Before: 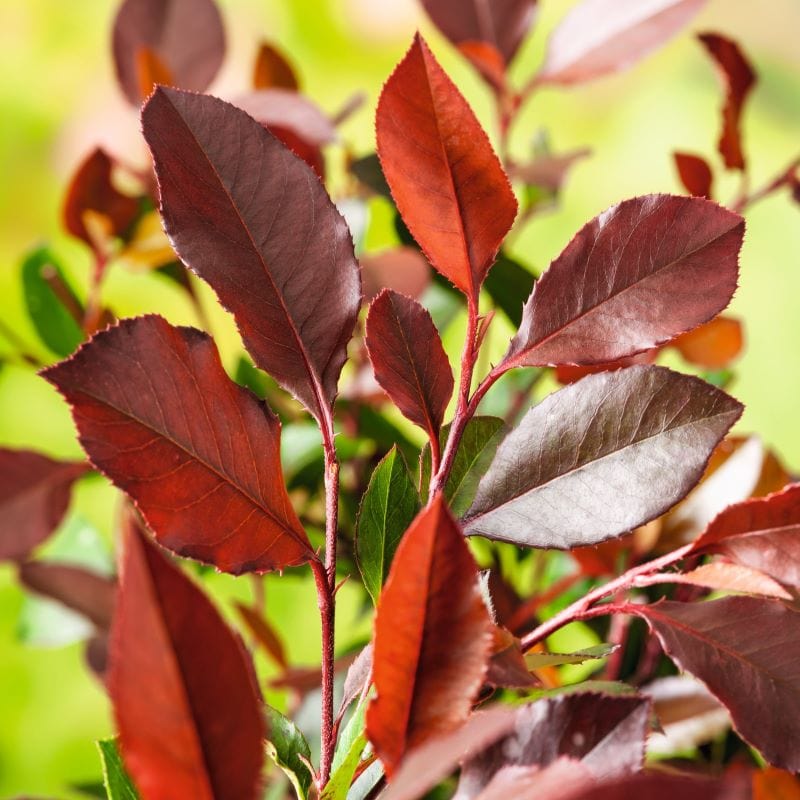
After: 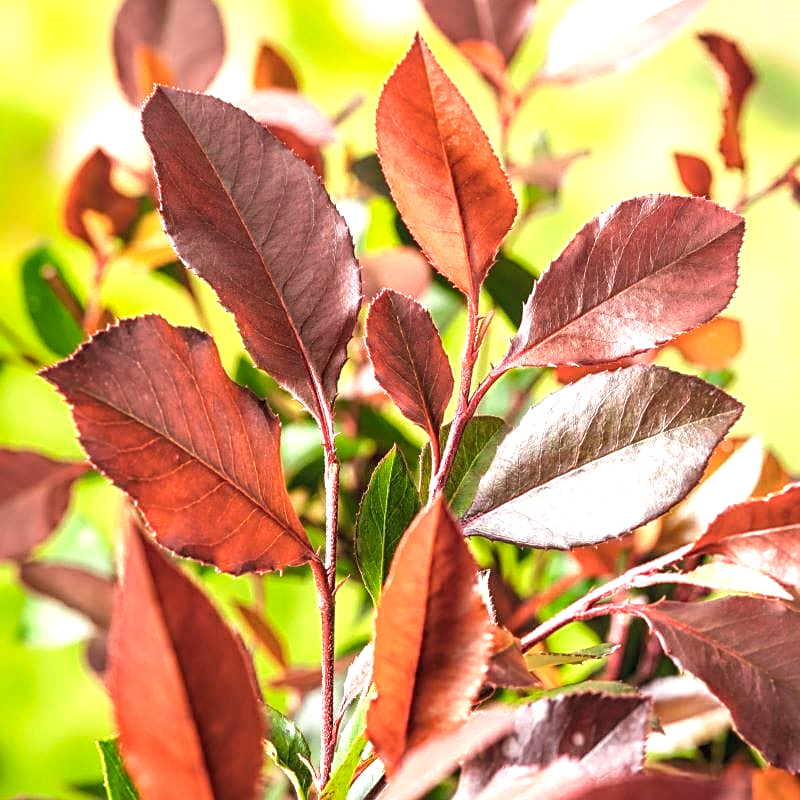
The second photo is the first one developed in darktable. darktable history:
exposure: black level correction 0, exposure 0.7 EV, compensate exposure bias true, compensate highlight preservation false
white balance: emerald 1
sharpen: on, module defaults
color zones: curves: ch0 [(0, 0.465) (0.092, 0.596) (0.289, 0.464) (0.429, 0.453) (0.571, 0.464) (0.714, 0.455) (0.857, 0.462) (1, 0.465)]
local contrast: on, module defaults
